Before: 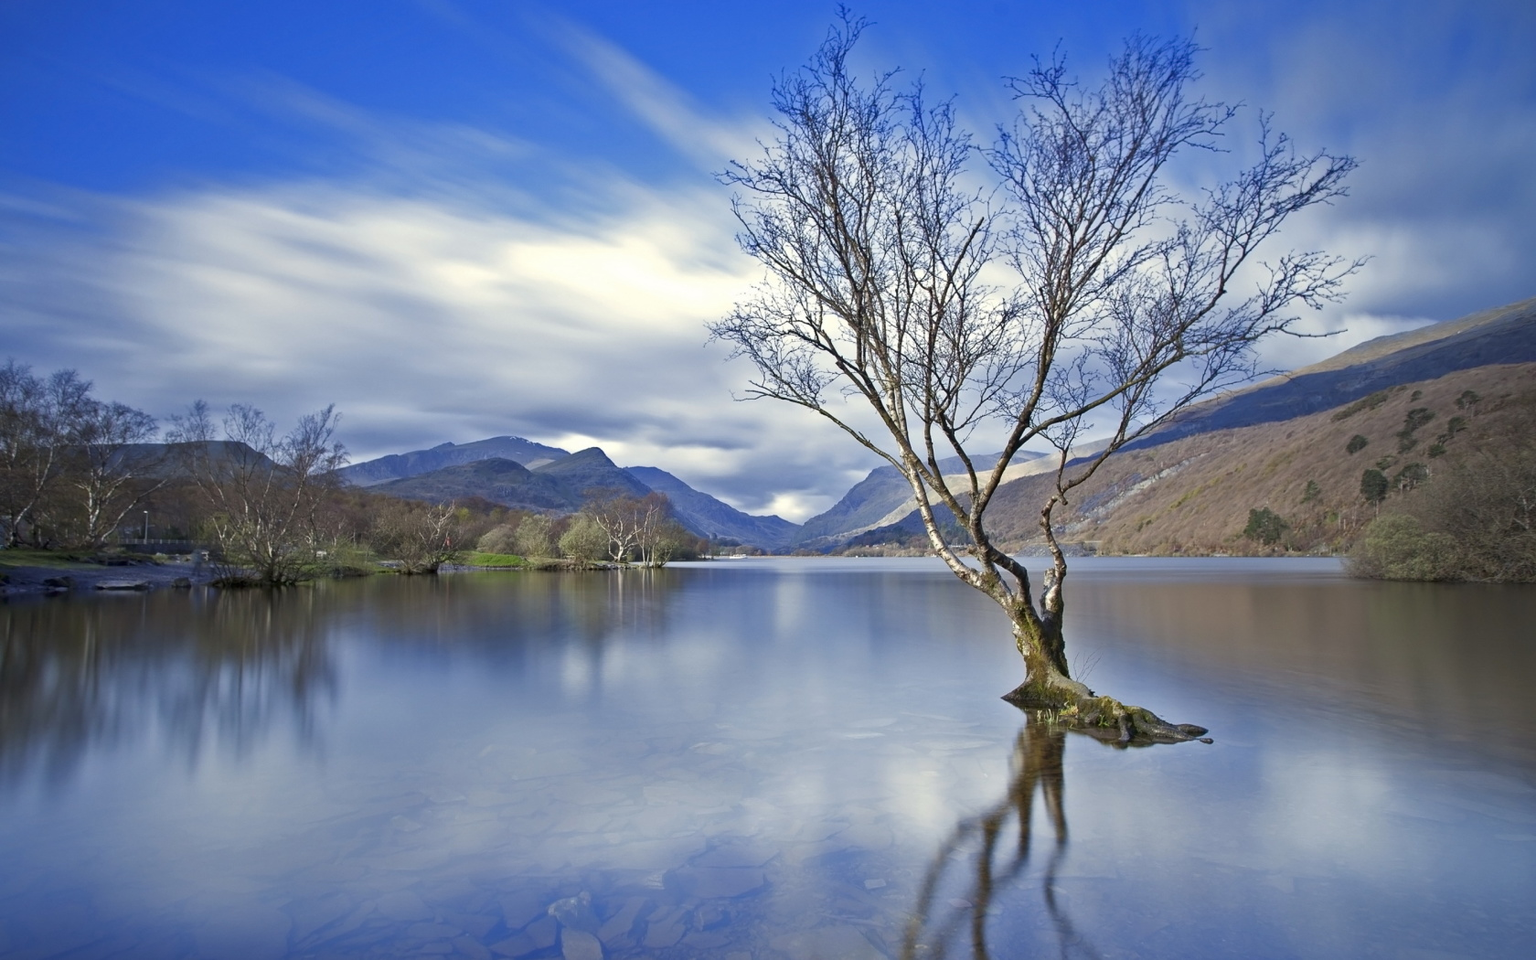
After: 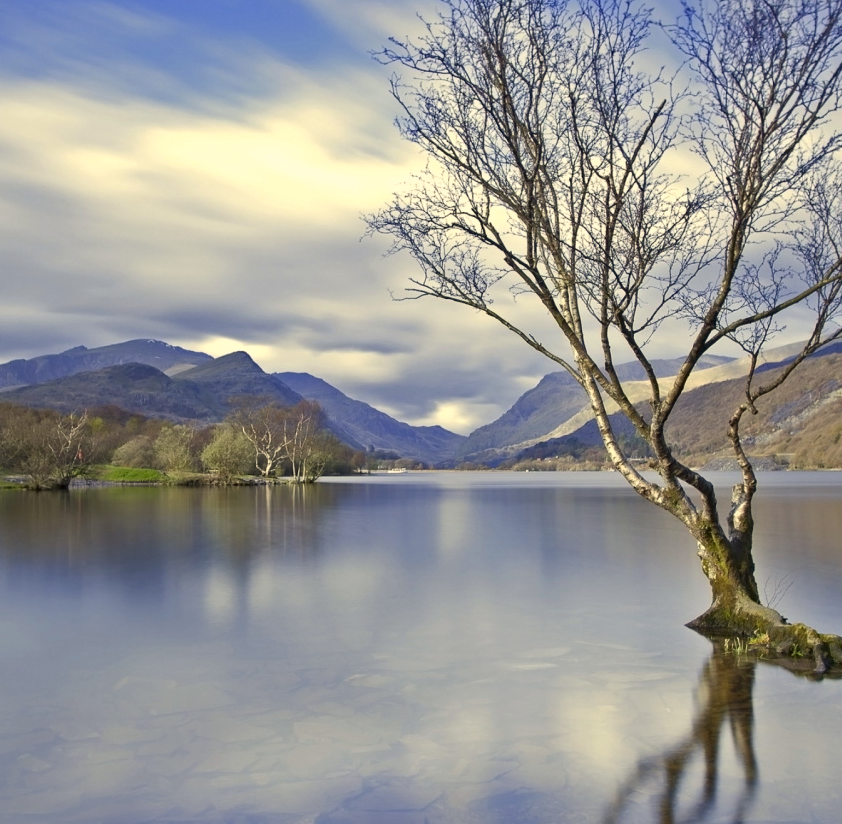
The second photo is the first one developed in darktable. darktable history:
tone equalizer: edges refinement/feathering 500, mask exposure compensation -1.57 EV, preserve details no
color correction: highlights a* 1.4, highlights b* 17.86
crop and rotate: angle 0.013°, left 24.41%, top 13.18%, right 25.436%, bottom 8.234%
